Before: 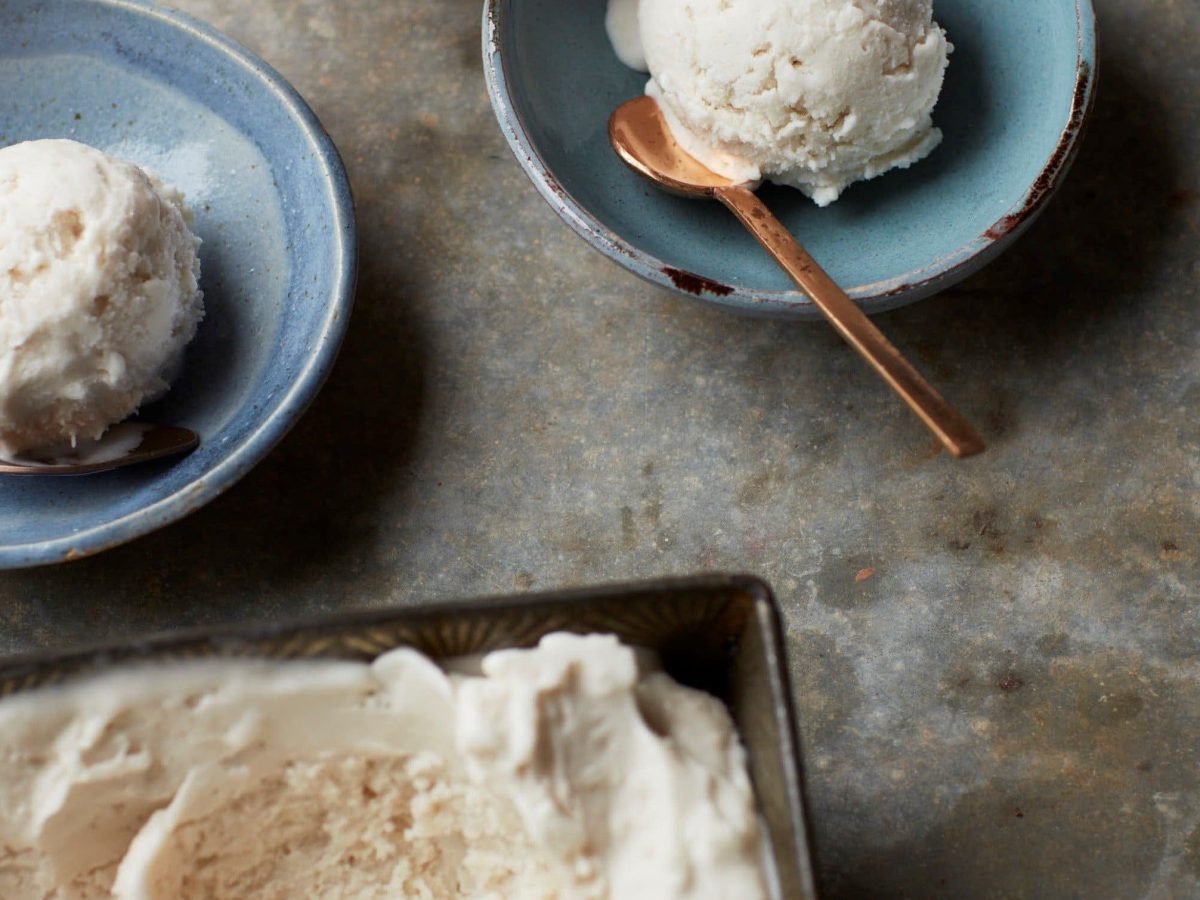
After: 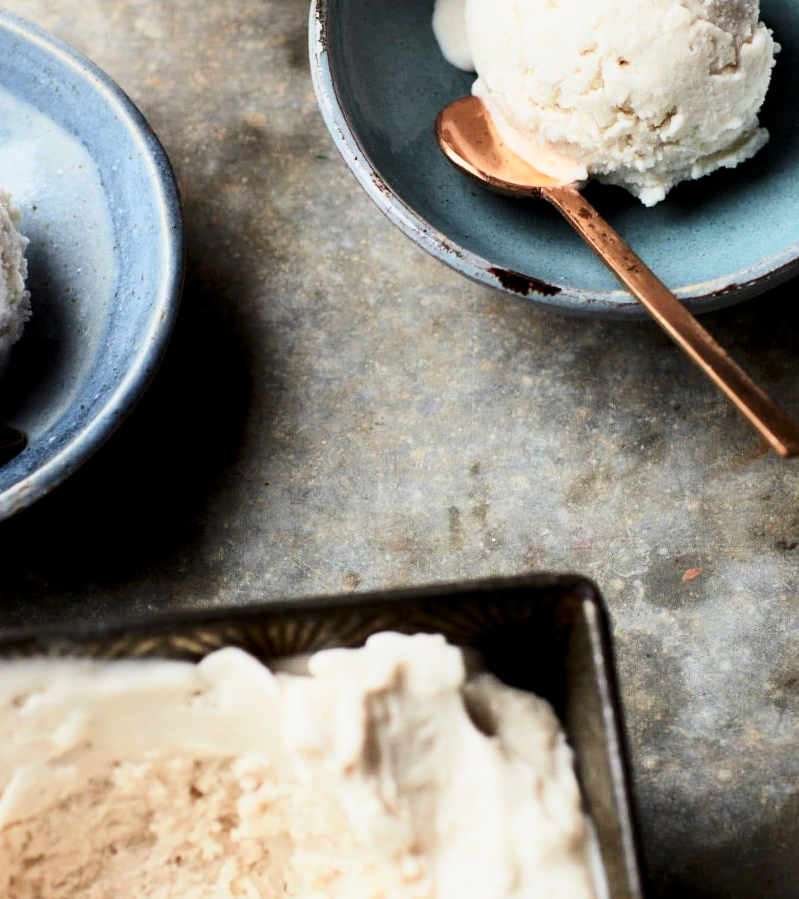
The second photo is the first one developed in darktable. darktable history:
crop and rotate: left 14.436%, right 18.898%
contrast brightness saturation: contrast 0.28
white balance: red 1, blue 1
filmic rgb: black relative exposure -7.65 EV, white relative exposure 4.56 EV, hardness 3.61, color science v6 (2022)
levels: levels [0.016, 0.492, 0.969]
exposure: black level correction -0.002, exposure 0.54 EV, compensate highlight preservation false
